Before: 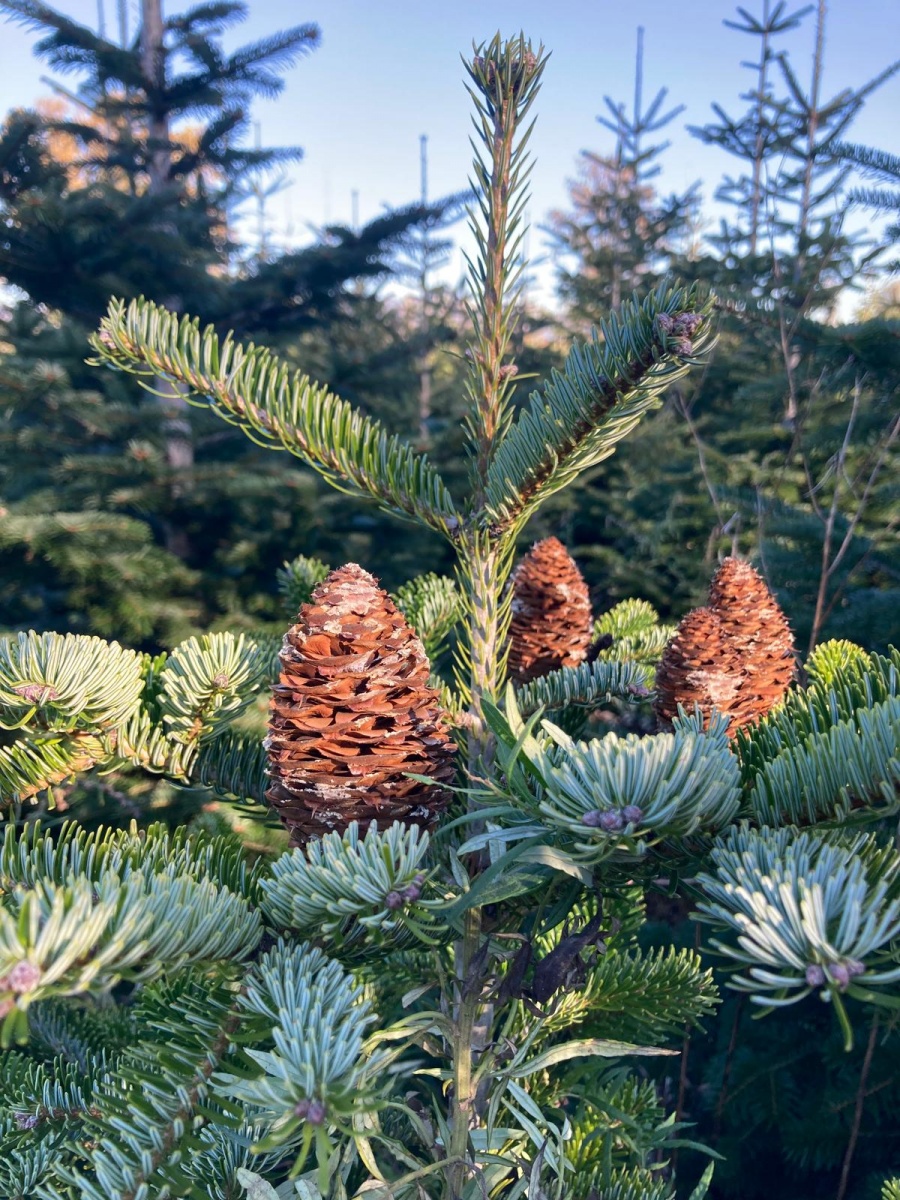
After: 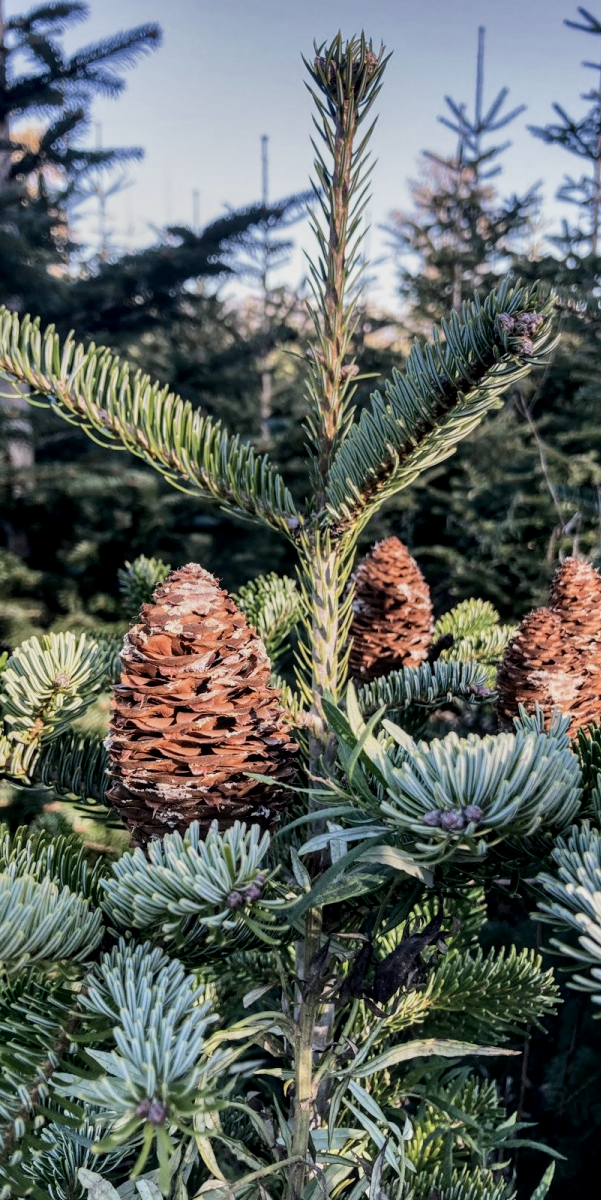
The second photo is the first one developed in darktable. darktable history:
local contrast: highlights 35%, detail 135%
crop and rotate: left 17.732%, right 15.423%
filmic rgb: black relative exposure -7.5 EV, white relative exposure 5 EV, hardness 3.31, contrast 1.3, contrast in shadows safe
shadows and highlights: radius 108.52, shadows 23.73, highlights -59.32, low approximation 0.01, soften with gaussian
color correction: saturation 0.8
rgb levels: preserve colors max RGB
color balance: mode lift, gamma, gain (sRGB), lift [1, 0.99, 1.01, 0.992], gamma [1, 1.037, 0.974, 0.963]
